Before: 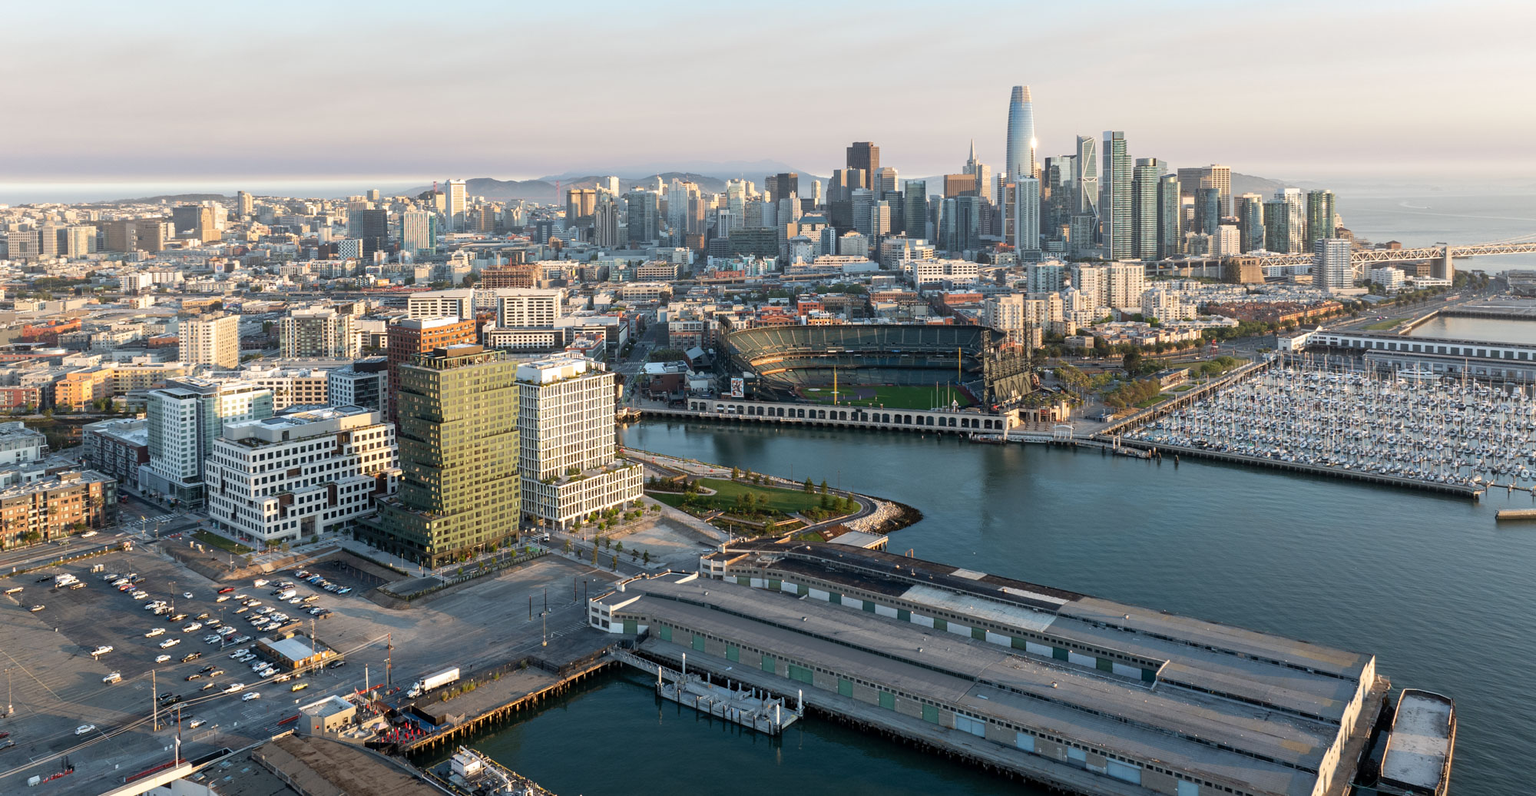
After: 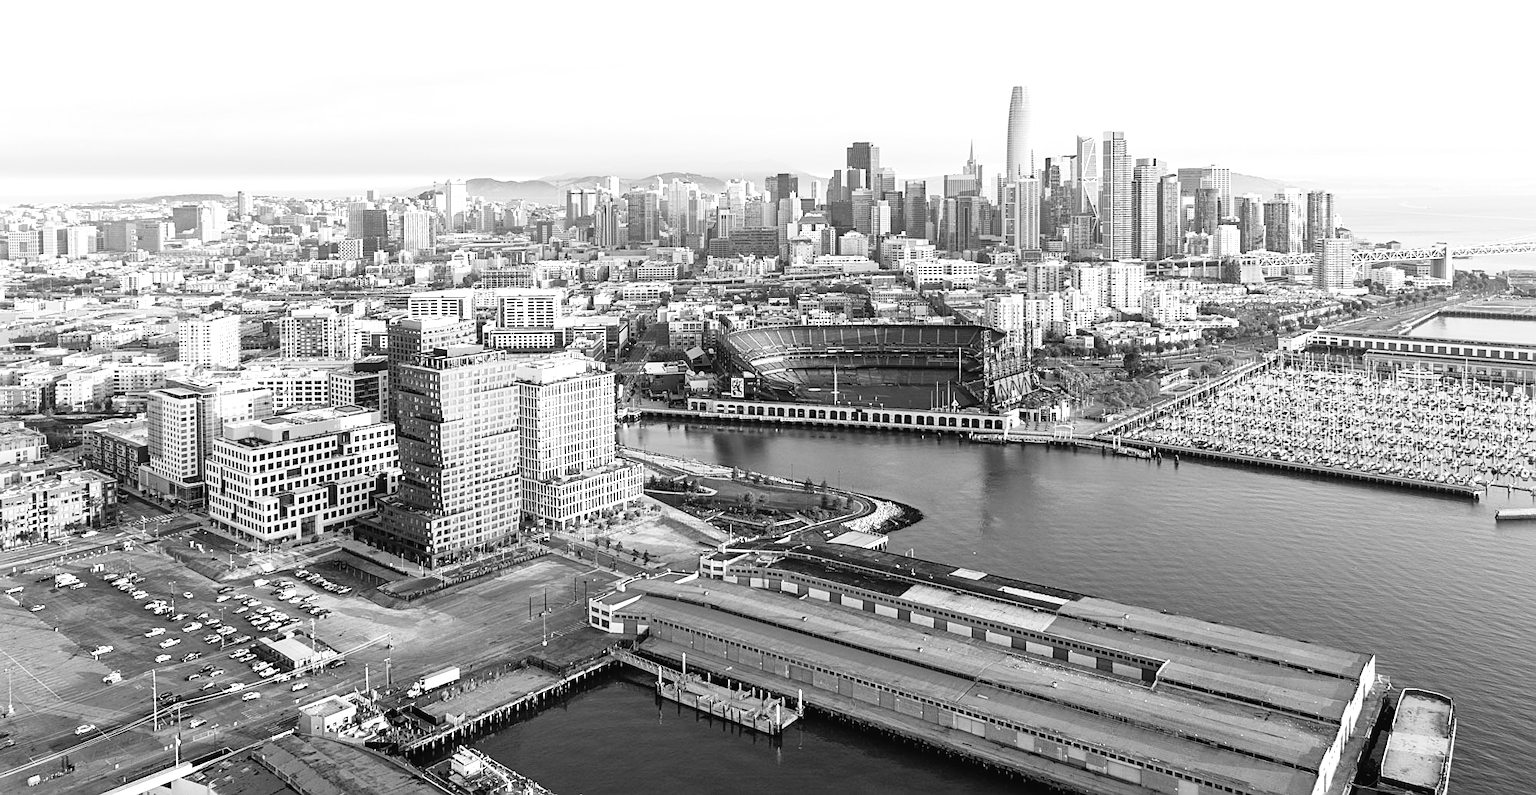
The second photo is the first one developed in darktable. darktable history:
monochrome: a -6.99, b 35.61, size 1.4
exposure: black level correction 0, exposure 0.7 EV, compensate exposure bias true, compensate highlight preservation false
sharpen: on, module defaults
tone curve: curves: ch0 [(0, 0.024) (0.049, 0.038) (0.176, 0.162) (0.311, 0.337) (0.416, 0.471) (0.565, 0.658) (0.817, 0.911) (1, 1)]; ch1 [(0, 0) (0.339, 0.358) (0.445, 0.439) (0.476, 0.47) (0.504, 0.504) (0.53, 0.511) (0.557, 0.558) (0.627, 0.664) (0.728, 0.786) (1, 1)]; ch2 [(0, 0) (0.327, 0.324) (0.417, 0.44) (0.46, 0.453) (0.502, 0.504) (0.526, 0.52) (0.549, 0.561) (0.619, 0.657) (0.76, 0.765) (1, 1)], color space Lab, independent channels, preserve colors none
